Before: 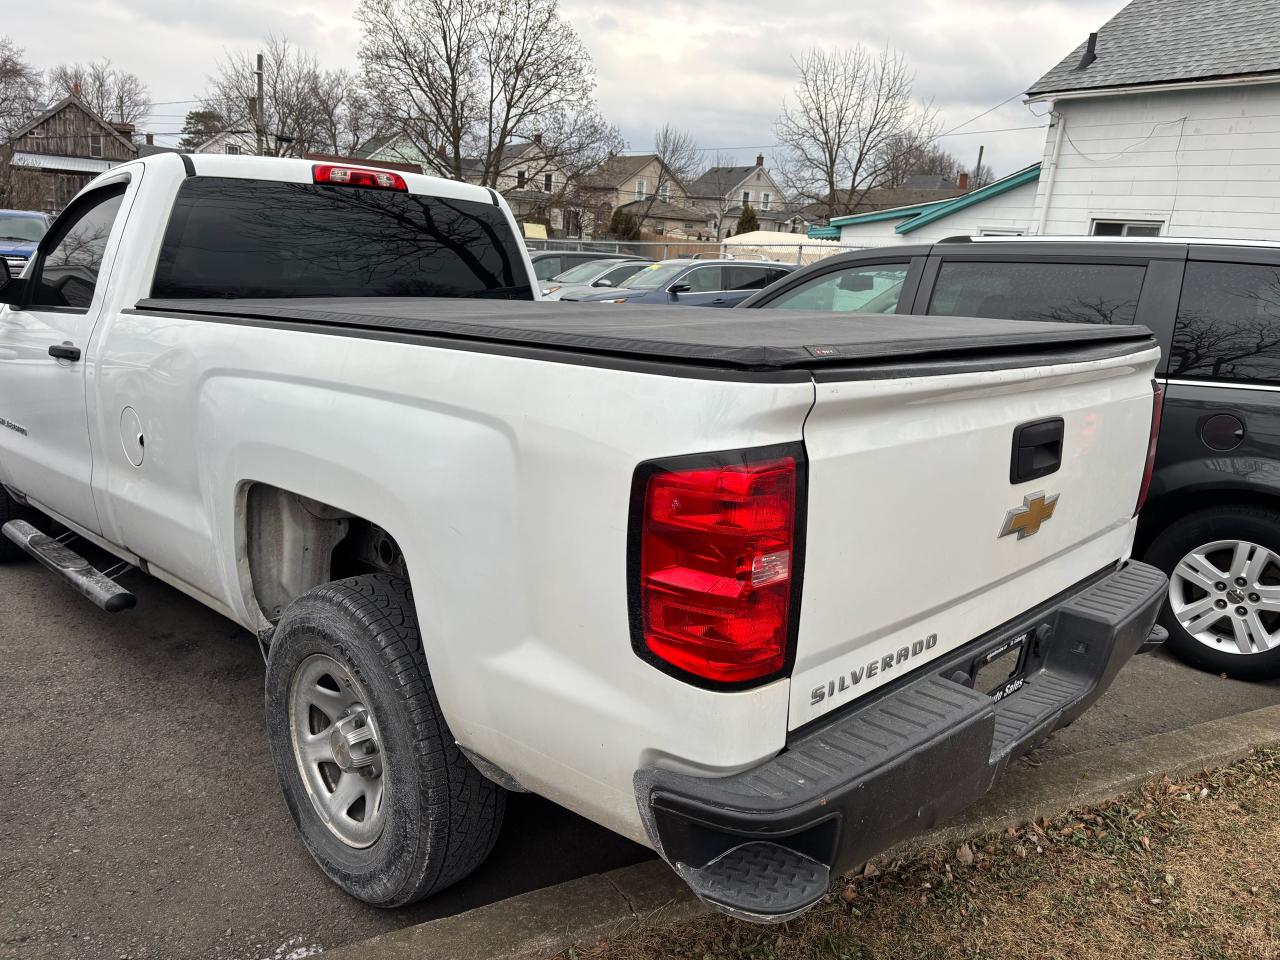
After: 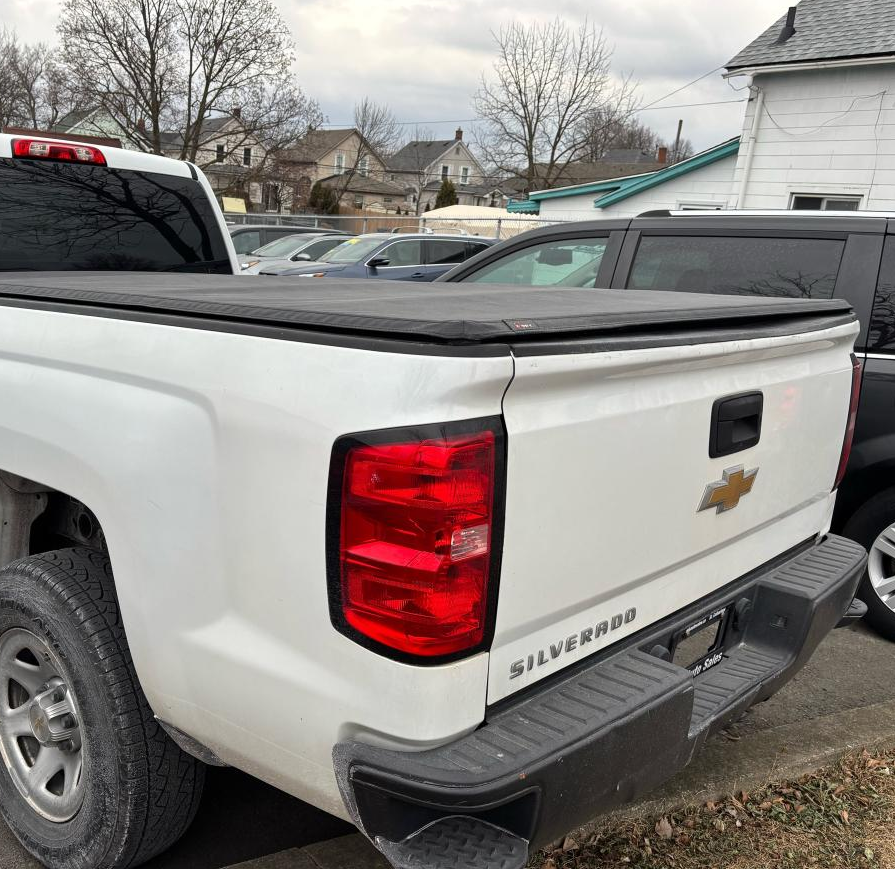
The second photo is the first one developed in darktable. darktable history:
crop and rotate: left 23.571%, top 2.762%, right 6.483%, bottom 6.656%
